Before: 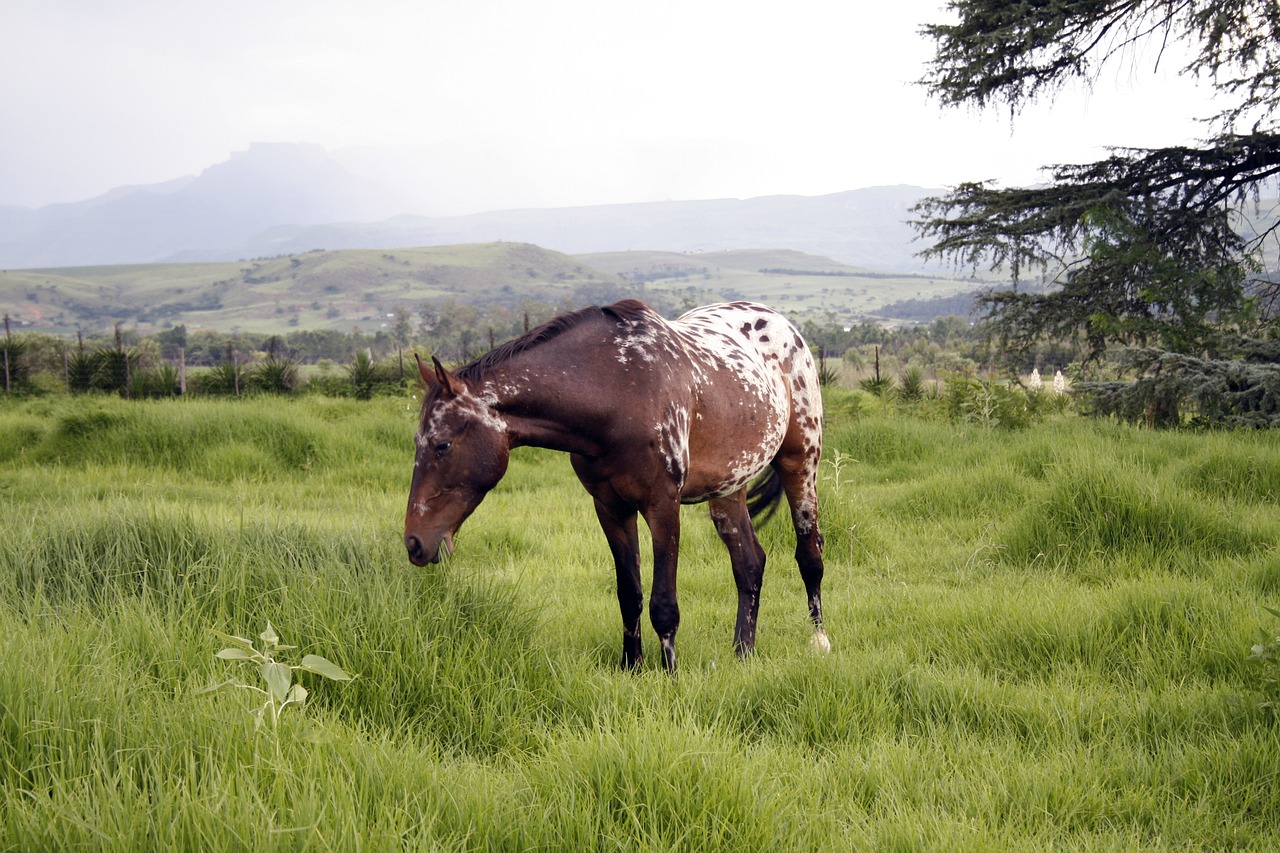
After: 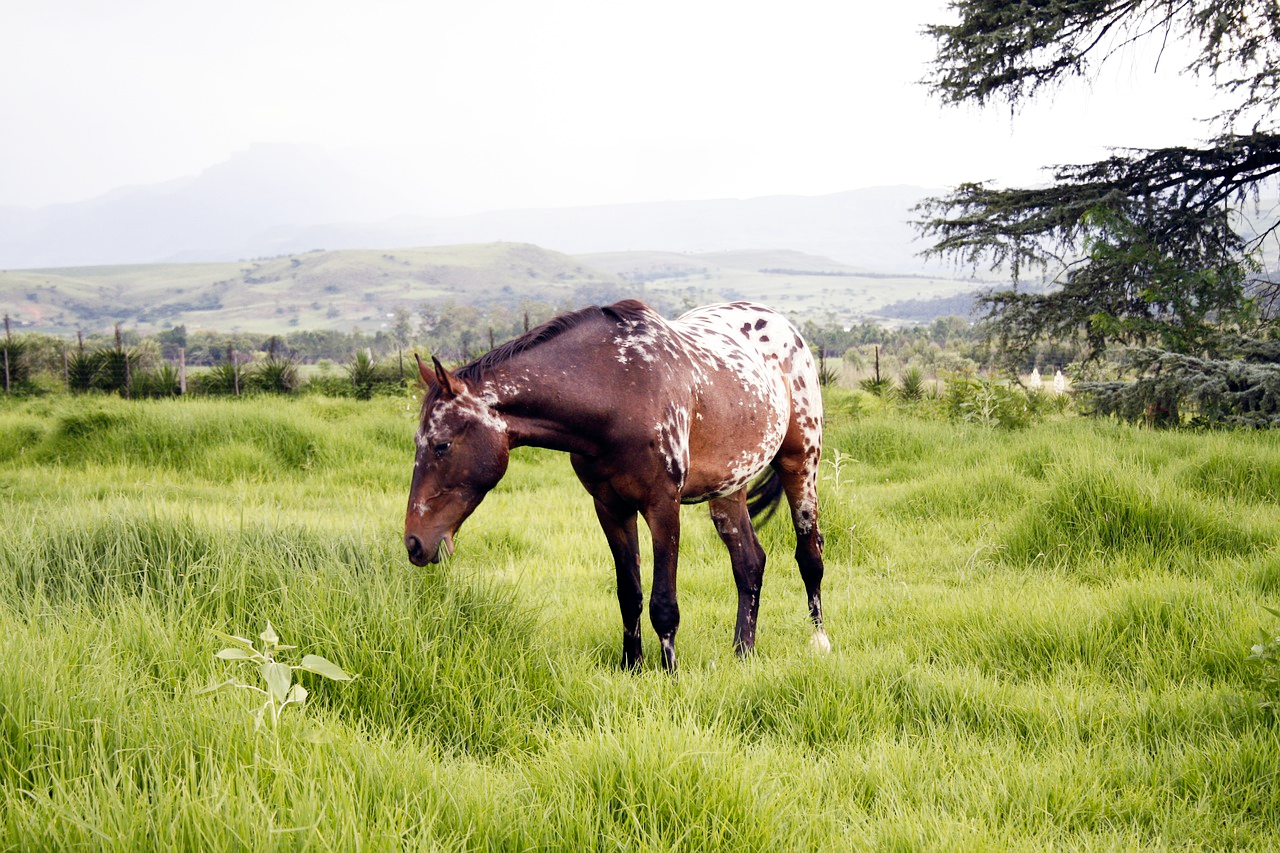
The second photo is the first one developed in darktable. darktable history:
tone curve: curves: ch0 [(0, 0) (0.004, 0.001) (0.133, 0.132) (0.325, 0.395) (0.455, 0.565) (0.832, 0.925) (1, 1)], preserve colors none
